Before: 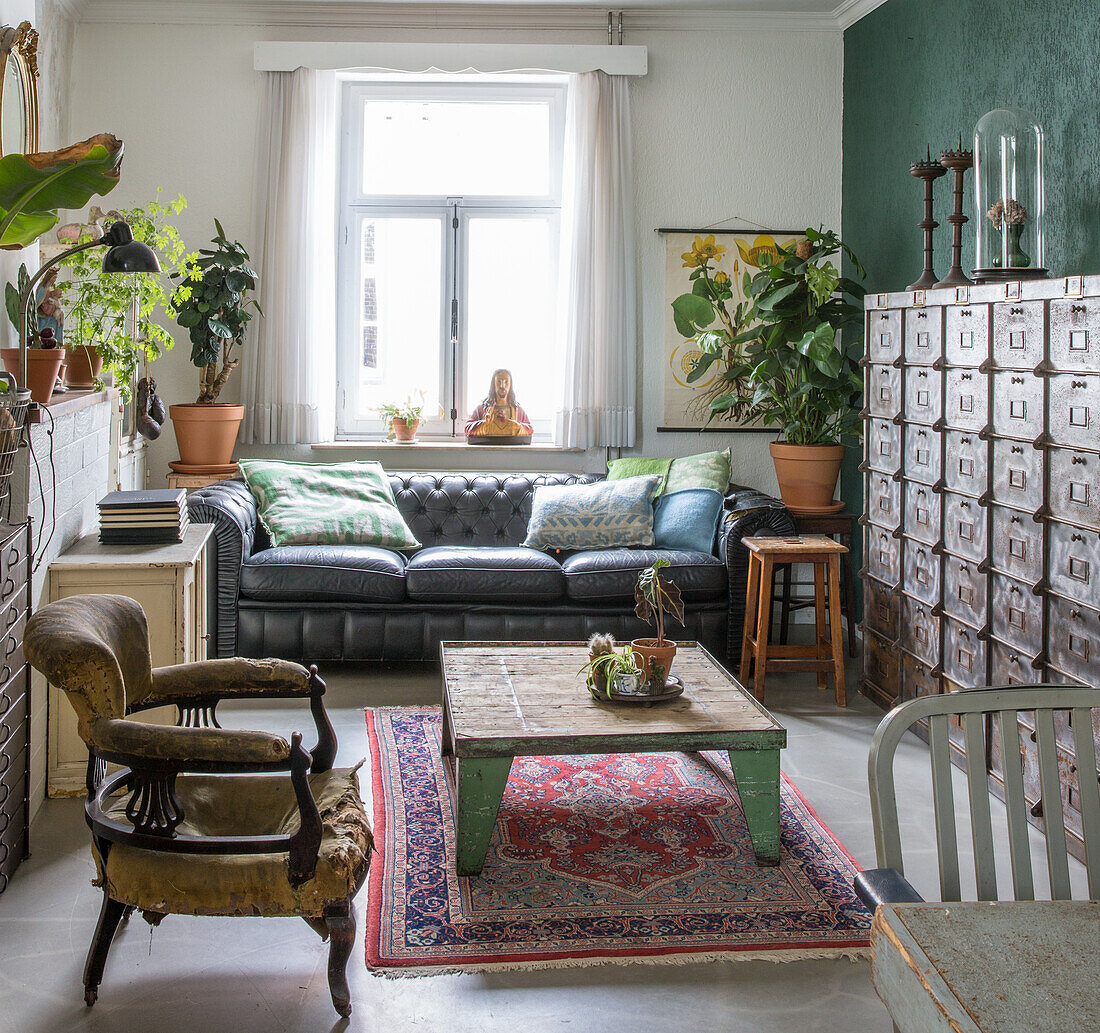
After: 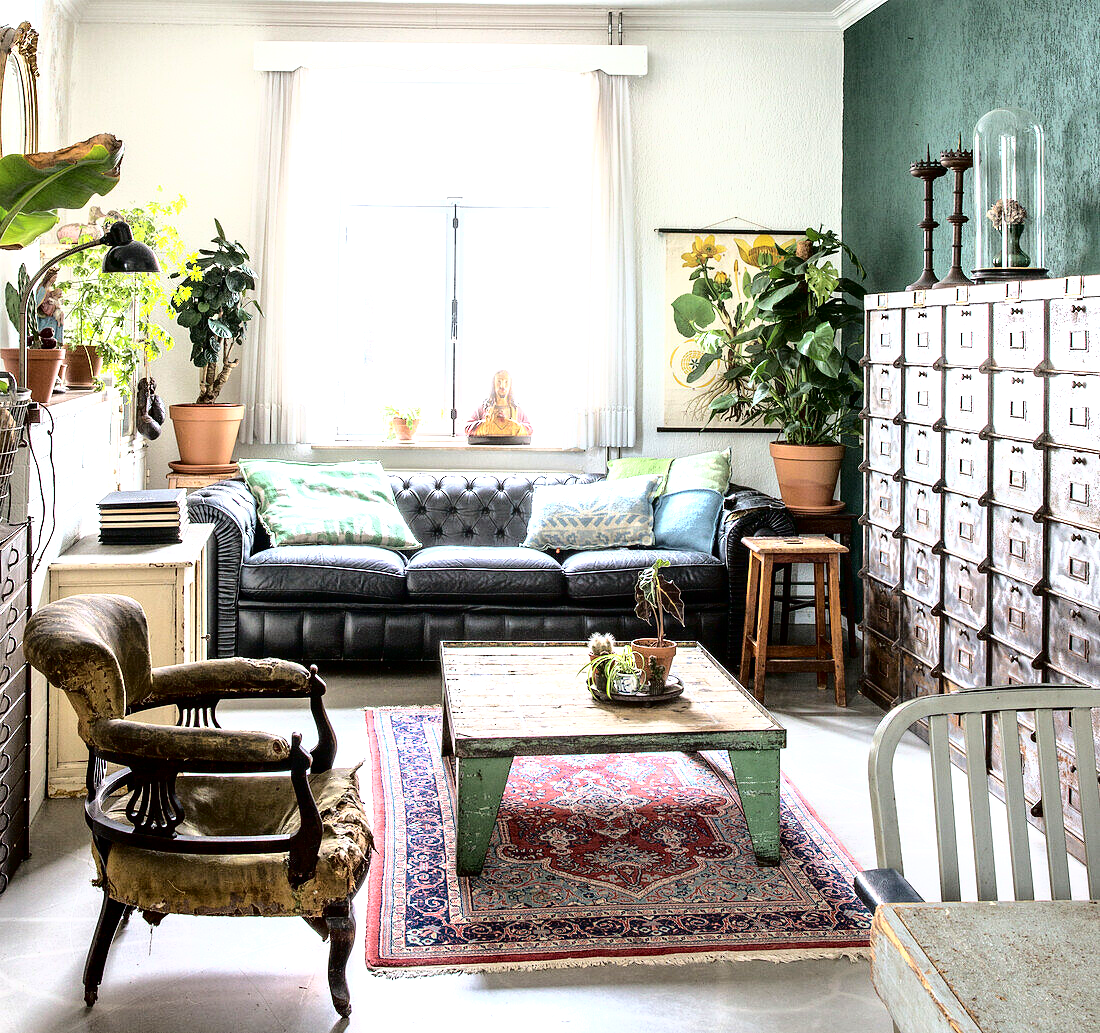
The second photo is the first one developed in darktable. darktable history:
tone curve: curves: ch0 [(0, 0) (0.003, 0) (0.011, 0.001) (0.025, 0.001) (0.044, 0.002) (0.069, 0.007) (0.1, 0.015) (0.136, 0.027) (0.177, 0.066) (0.224, 0.122) (0.277, 0.219) (0.335, 0.327) (0.399, 0.432) (0.468, 0.527) (0.543, 0.615) (0.623, 0.695) (0.709, 0.777) (0.801, 0.874) (0.898, 0.973) (1, 1)], color space Lab, independent channels, preserve colors none
exposure: black level correction 0, exposure 0.694 EV, compensate highlight preservation false
tone equalizer: -8 EV -0.437 EV, -7 EV -0.388 EV, -6 EV -0.295 EV, -5 EV -0.205 EV, -3 EV 0.196 EV, -2 EV 0.338 EV, -1 EV 0.404 EV, +0 EV 0.424 EV, edges refinement/feathering 500, mask exposure compensation -1.57 EV, preserve details no
